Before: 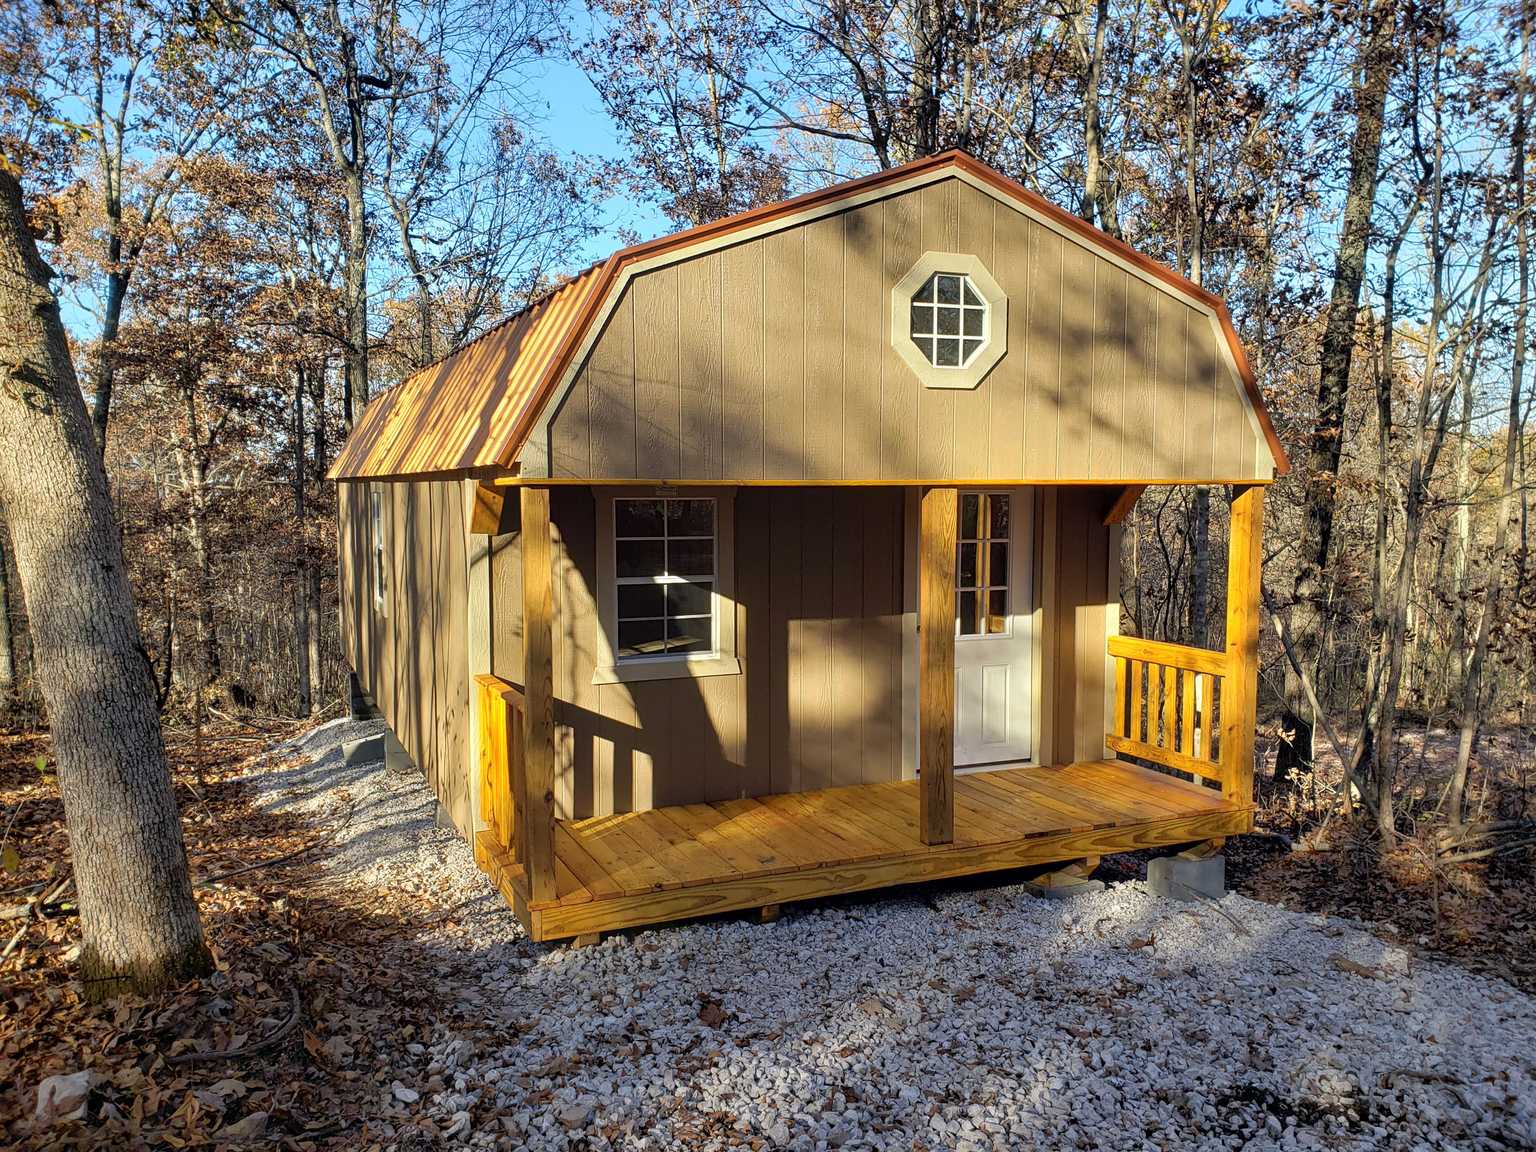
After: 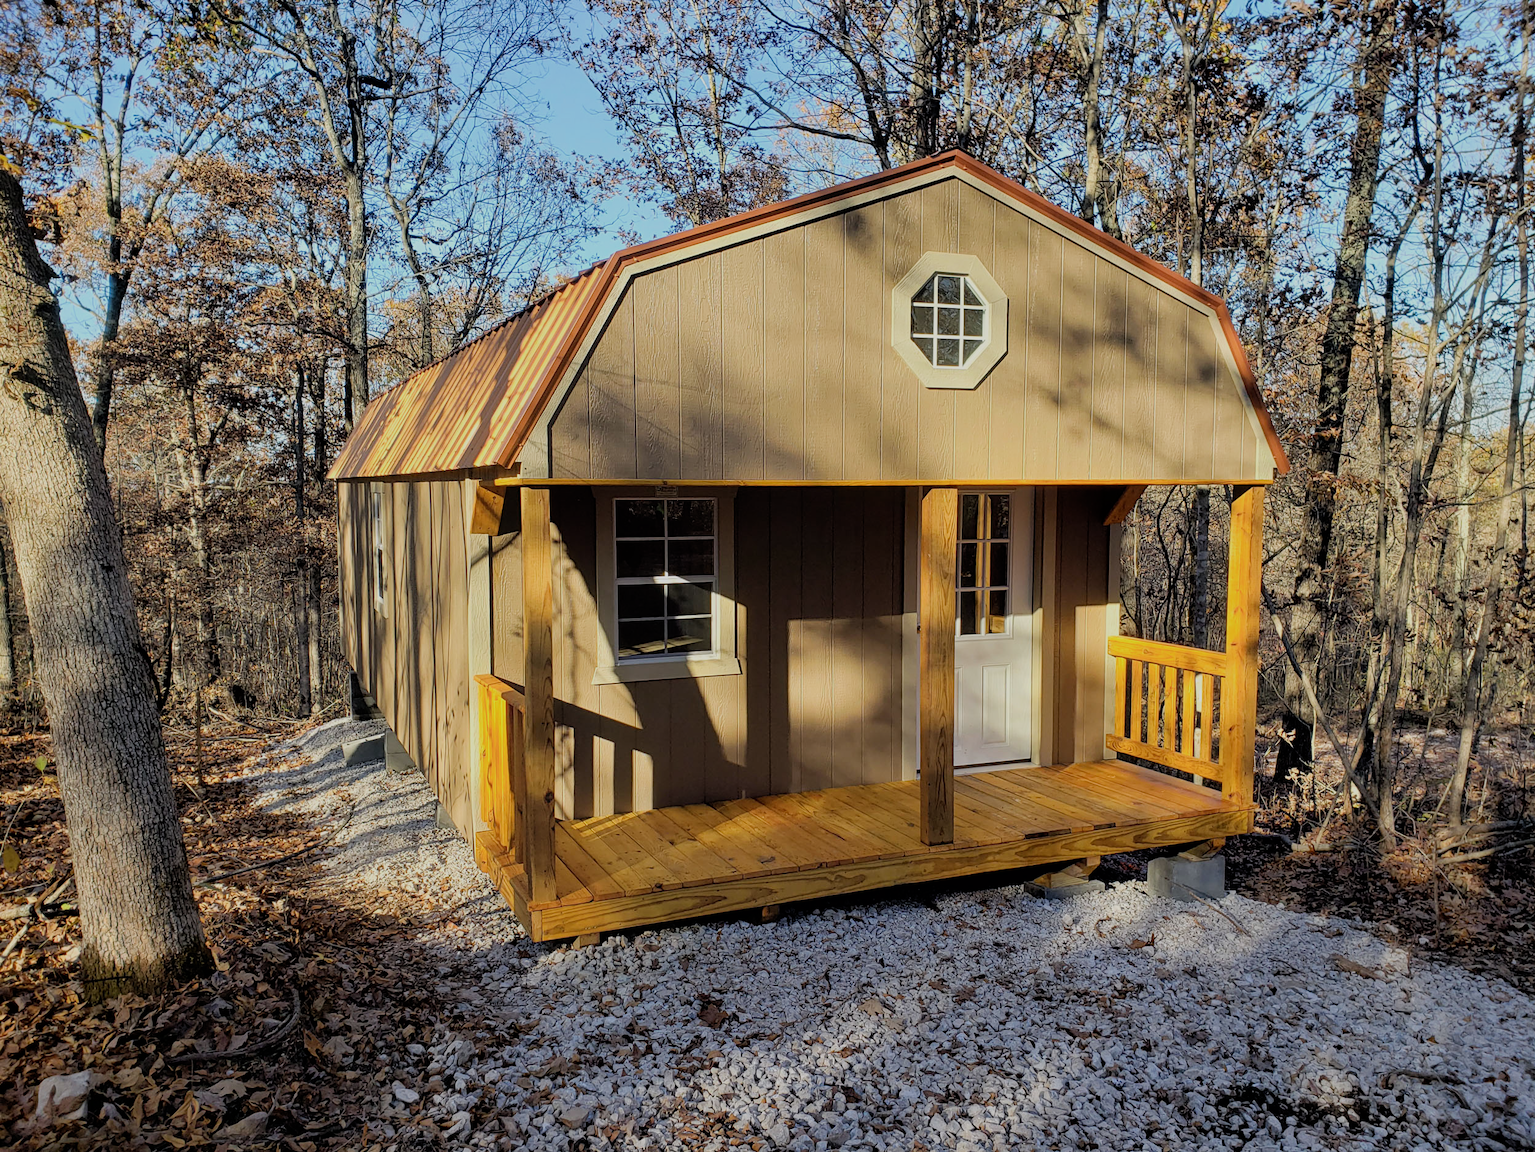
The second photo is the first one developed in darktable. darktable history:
filmic rgb: black relative exposure -7.65 EV, white relative exposure 4.56 EV, threshold 3.02 EV, hardness 3.61, iterations of high-quality reconstruction 0, enable highlight reconstruction true
